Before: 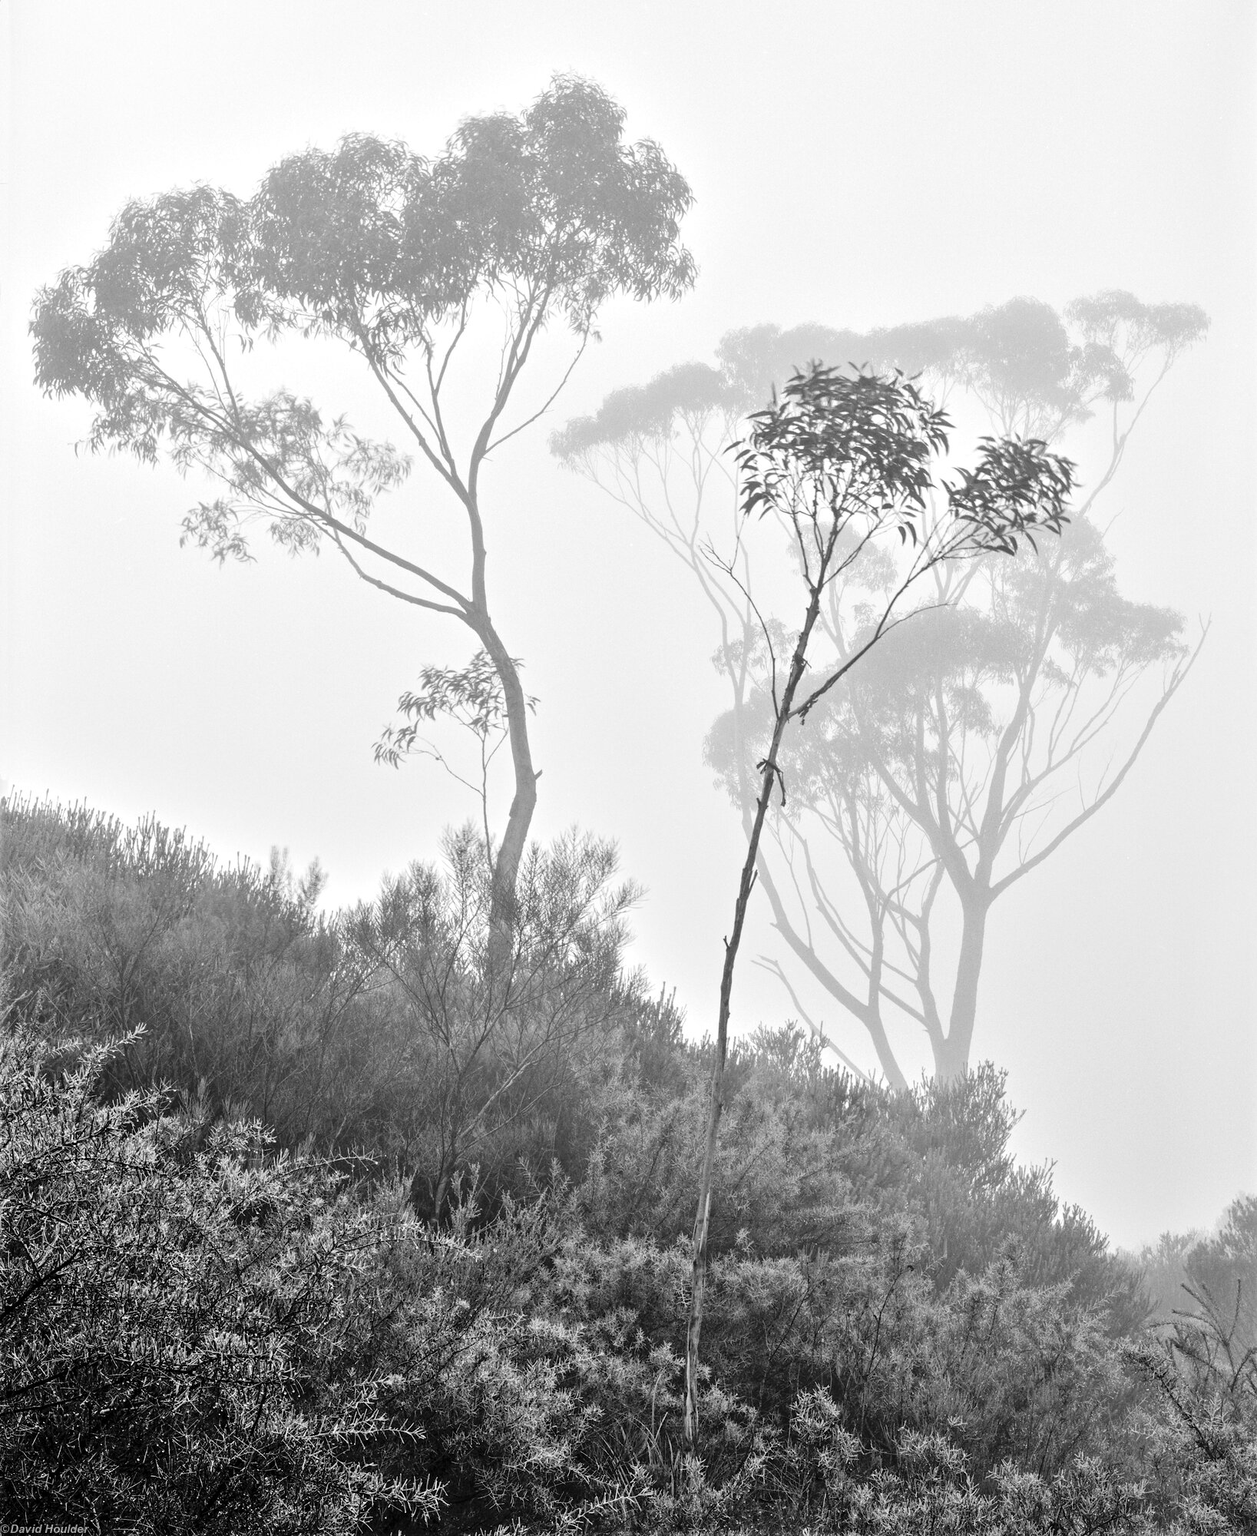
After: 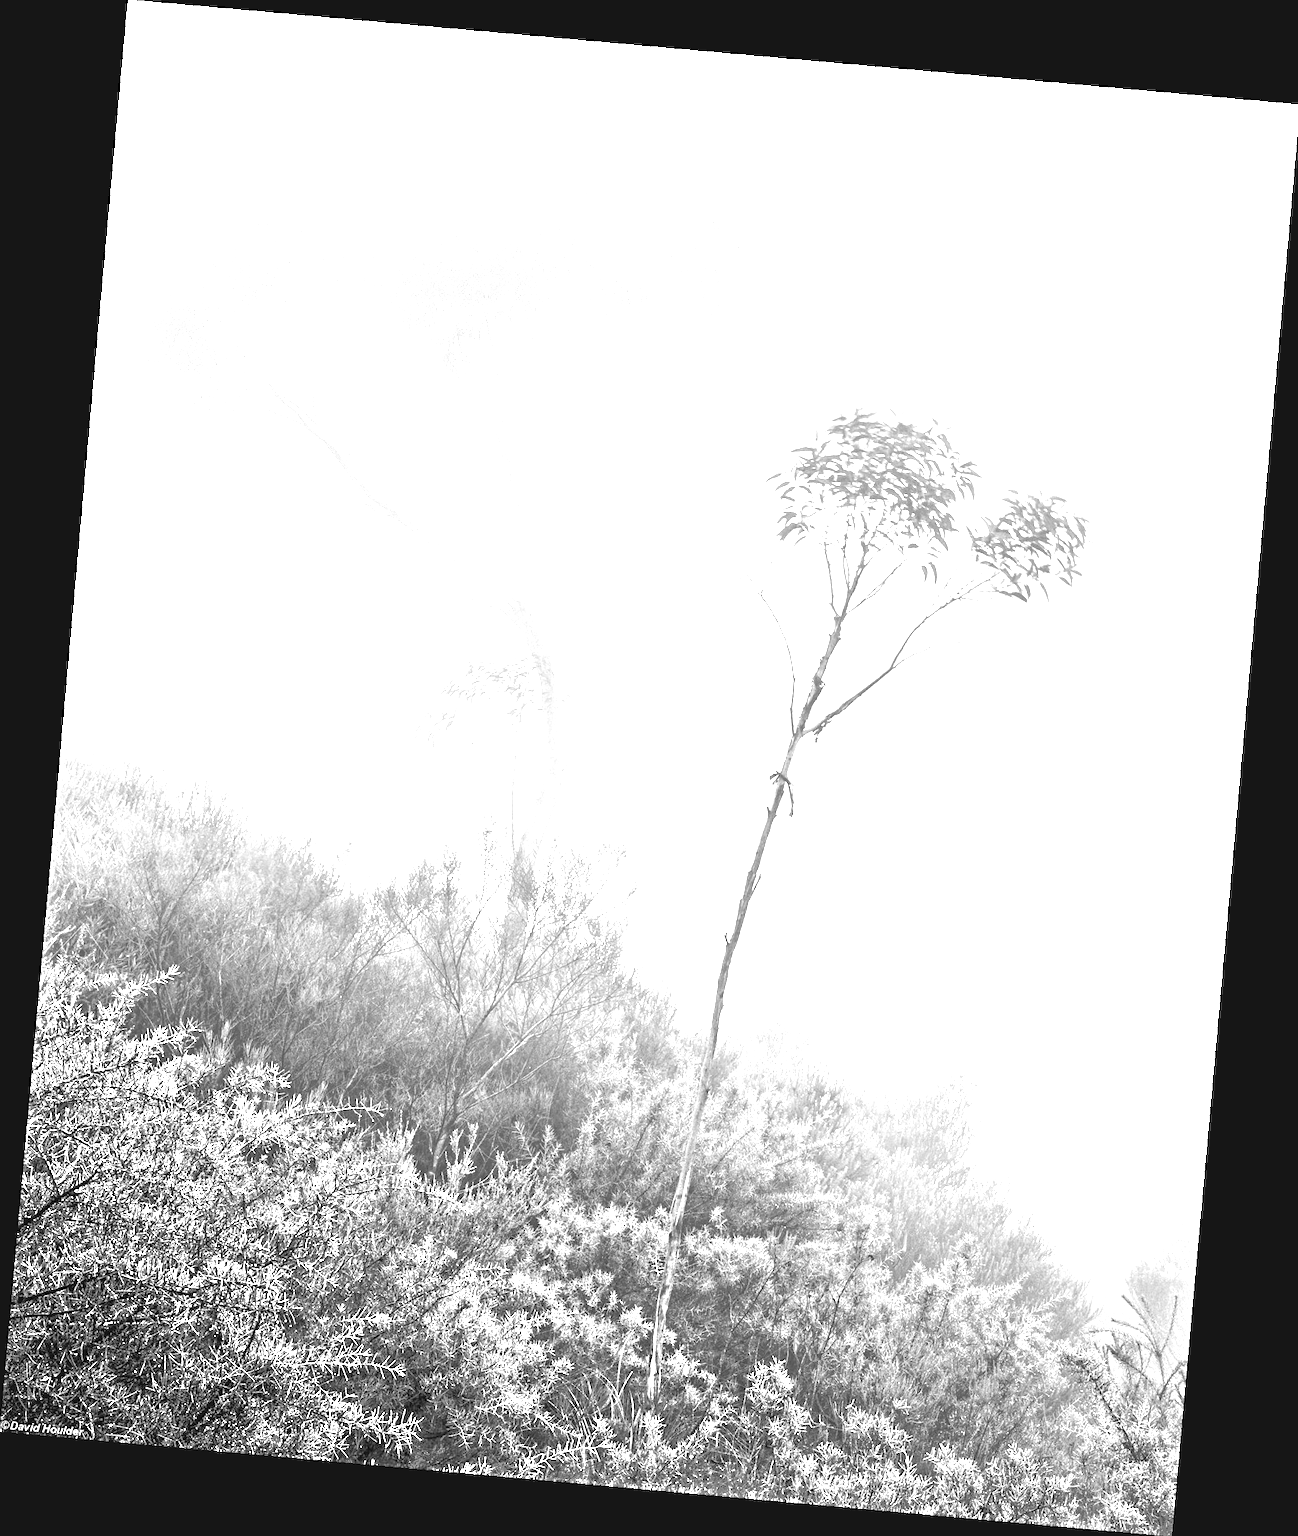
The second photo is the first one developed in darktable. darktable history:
color balance: lift [1.006, 0.985, 1.002, 1.015], gamma [1, 0.953, 1.008, 1.047], gain [1.076, 1.13, 1.004, 0.87]
monochrome: size 1
rotate and perspective: rotation 5.12°, automatic cropping off
white balance: red 8, blue 8
